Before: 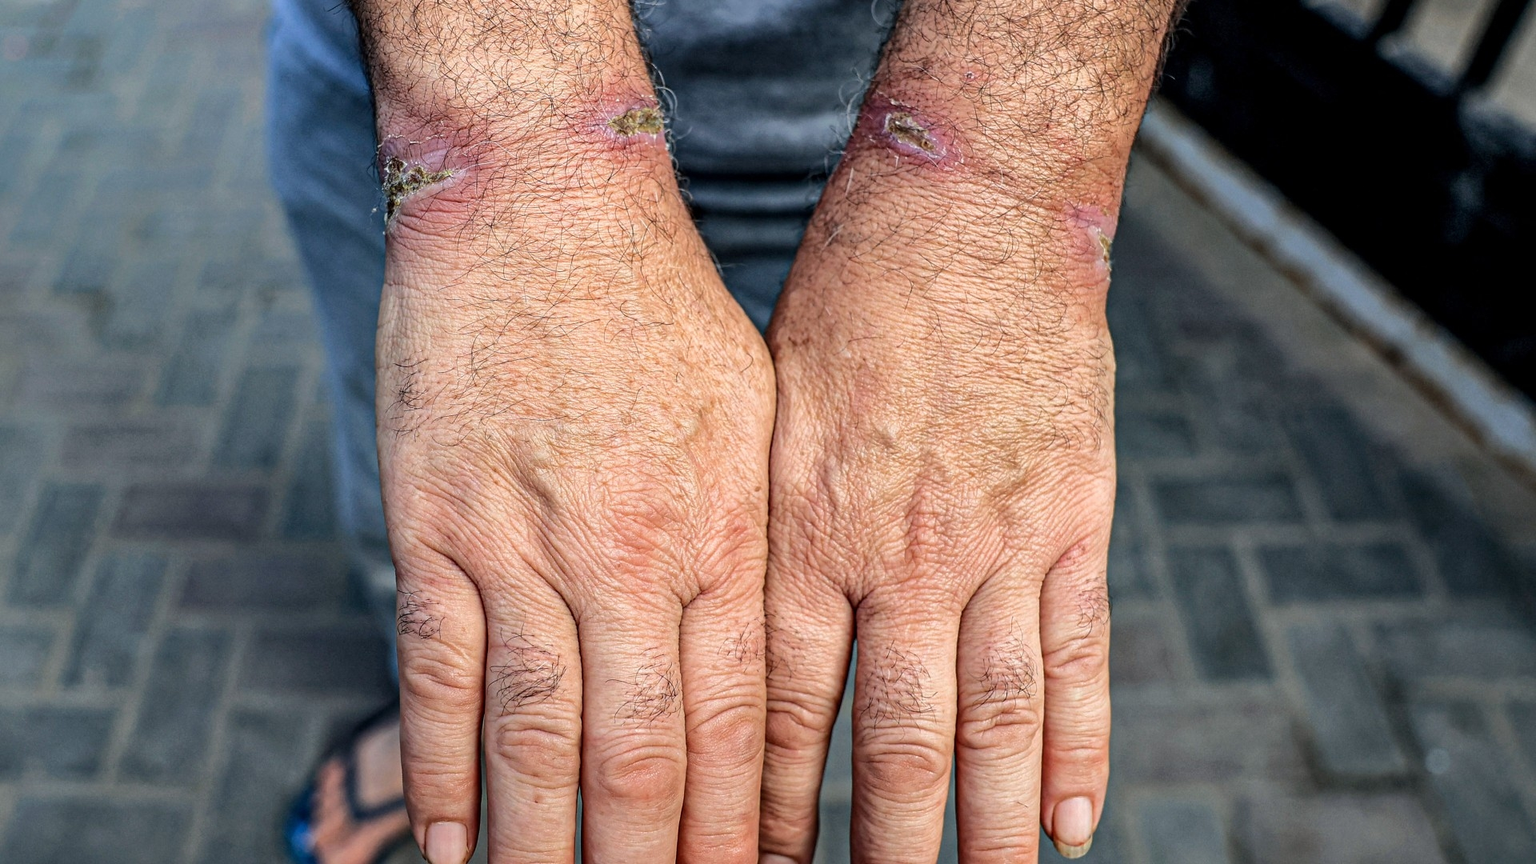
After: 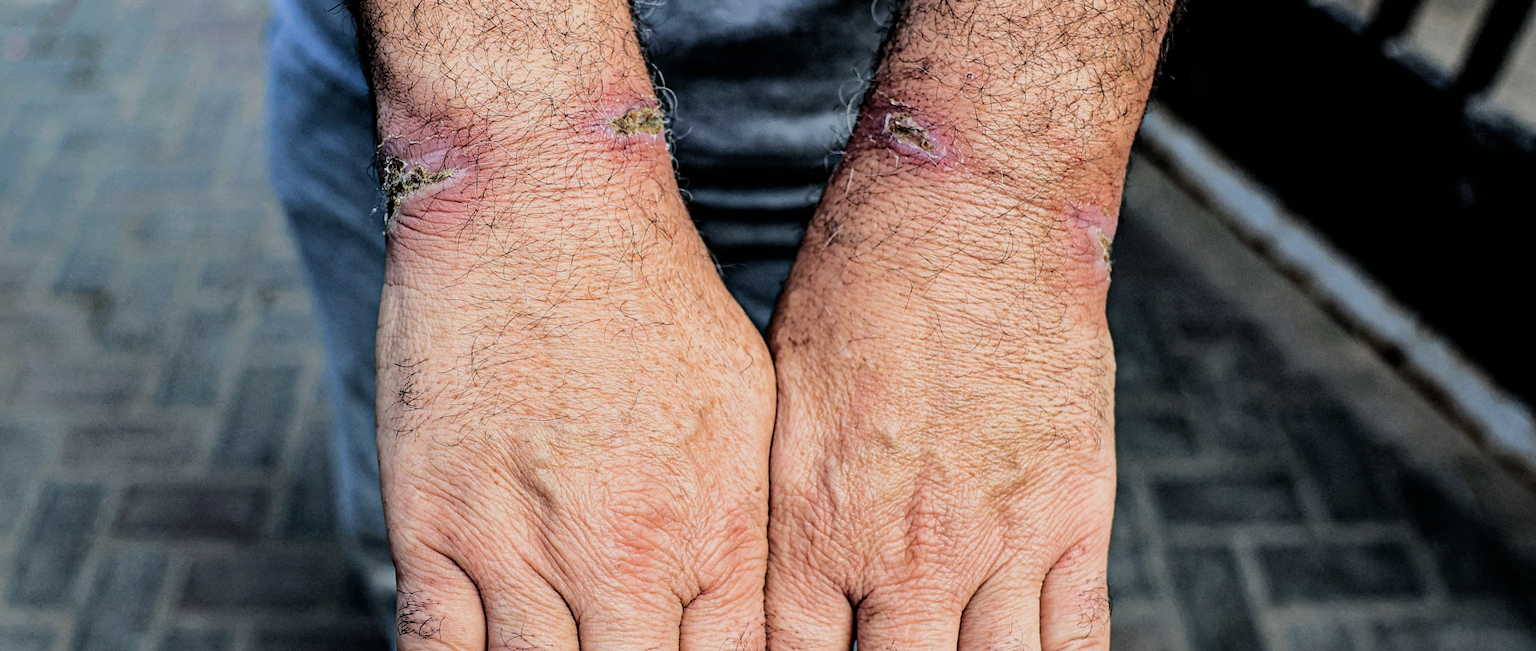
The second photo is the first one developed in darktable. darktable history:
crop: bottom 24.565%
filmic rgb: black relative exposure -5.05 EV, white relative exposure 3.99 EV, threshold 3.03 EV, hardness 2.9, contrast 1.298, highlights saturation mix -10.75%, preserve chrominance max RGB, enable highlight reconstruction true
